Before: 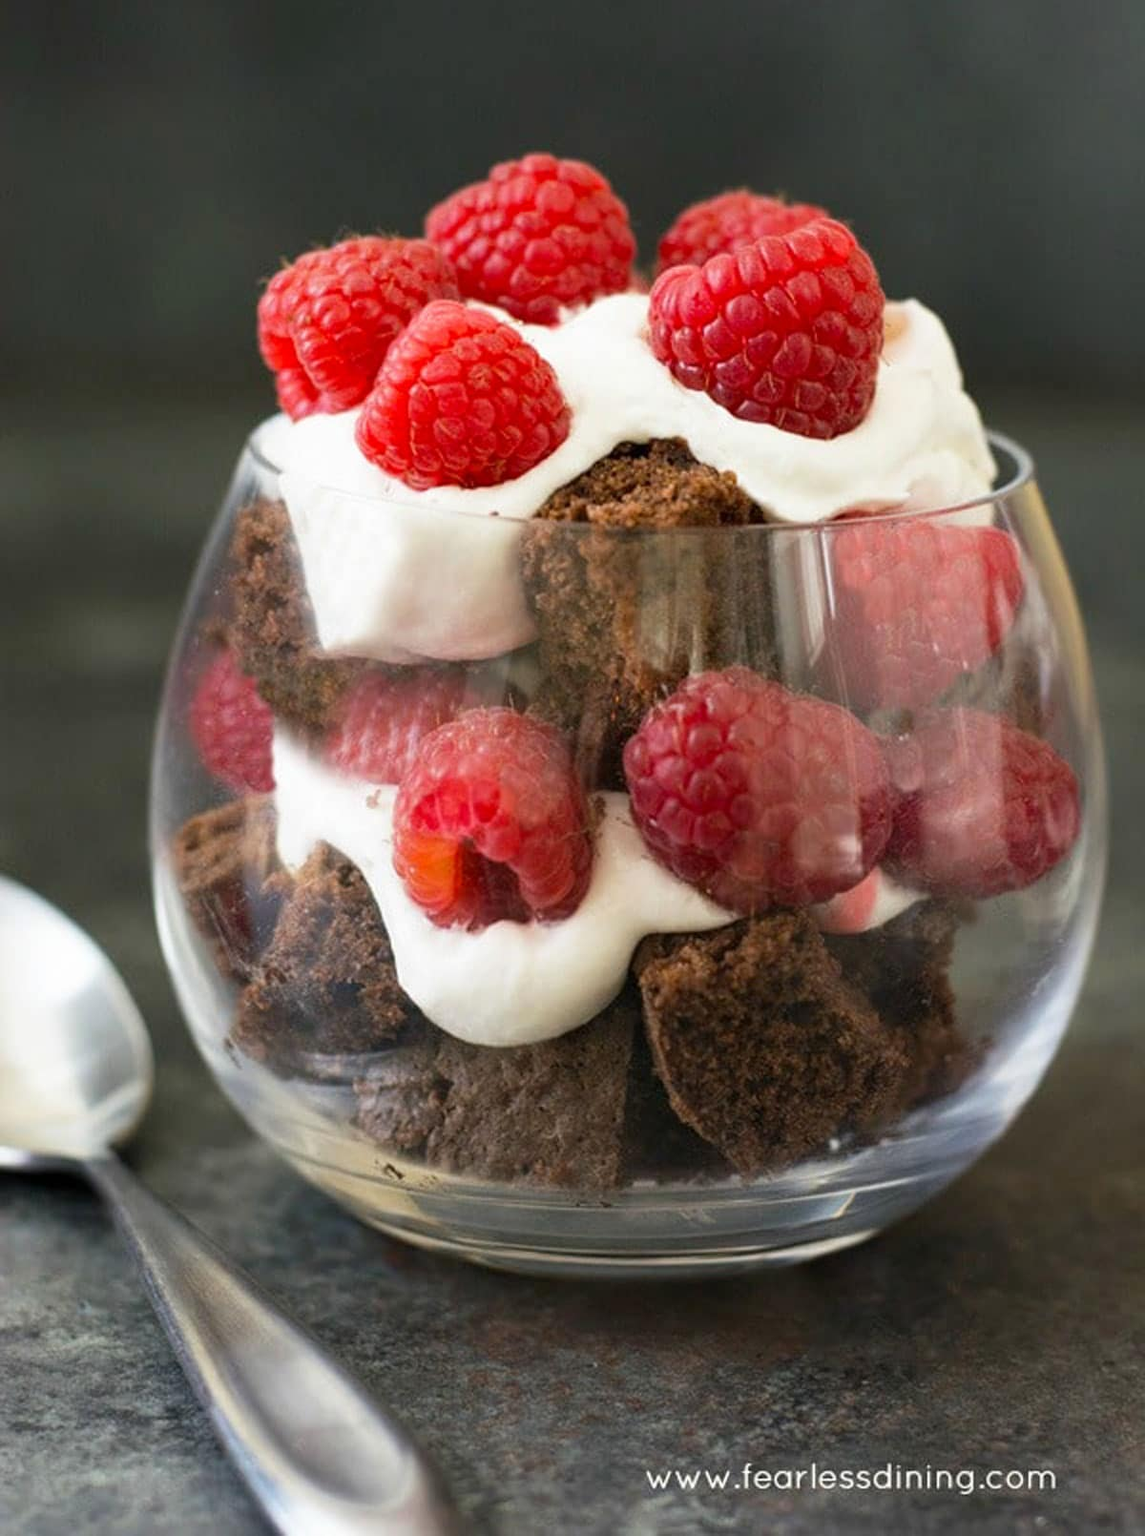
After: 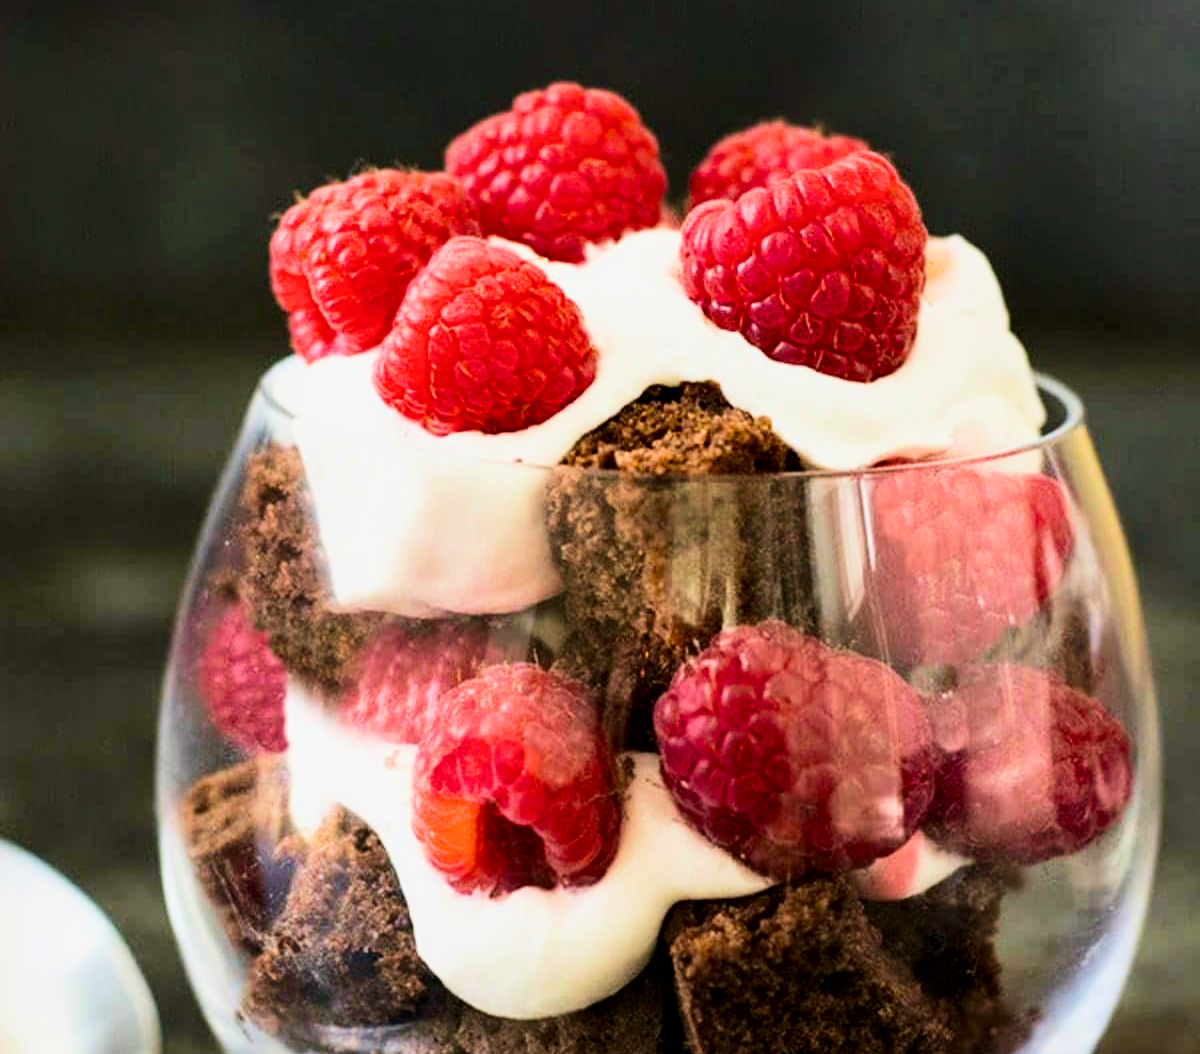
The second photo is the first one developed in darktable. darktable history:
velvia: strength 44.54%
crop and rotate: top 4.916%, bottom 29.586%
local contrast: mode bilateral grid, contrast 21, coarseness 49, detail 120%, midtone range 0.2
color balance rgb: shadows lift › chroma 1.045%, shadows lift › hue 29.94°, perceptual saturation grading › global saturation 14.652%, perceptual brilliance grading › global brilliance 9.556%, perceptual brilliance grading › shadows 14.455%
contrast brightness saturation: contrast 0.223
filmic rgb: black relative exposure -7.65 EV, white relative exposure 4.56 EV, hardness 3.61, contrast 1.251
exposure: compensate exposure bias true, compensate highlight preservation false
